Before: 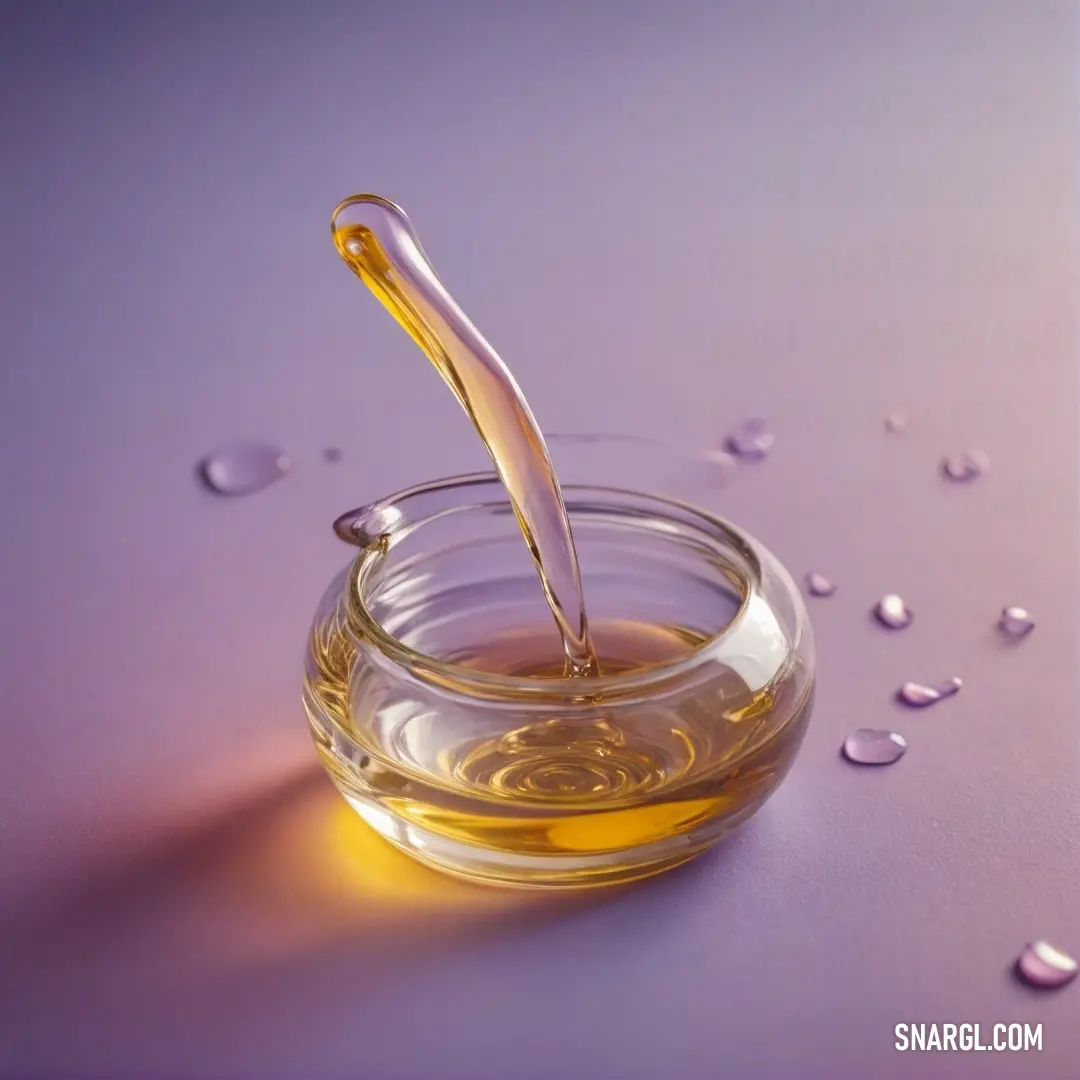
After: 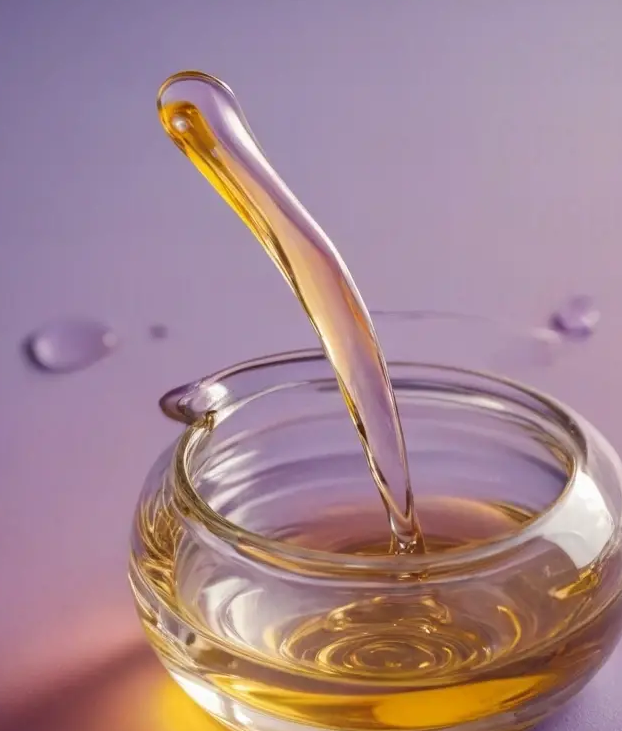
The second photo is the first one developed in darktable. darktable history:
crop: left 16.179%, top 11.463%, right 26.201%, bottom 20.789%
